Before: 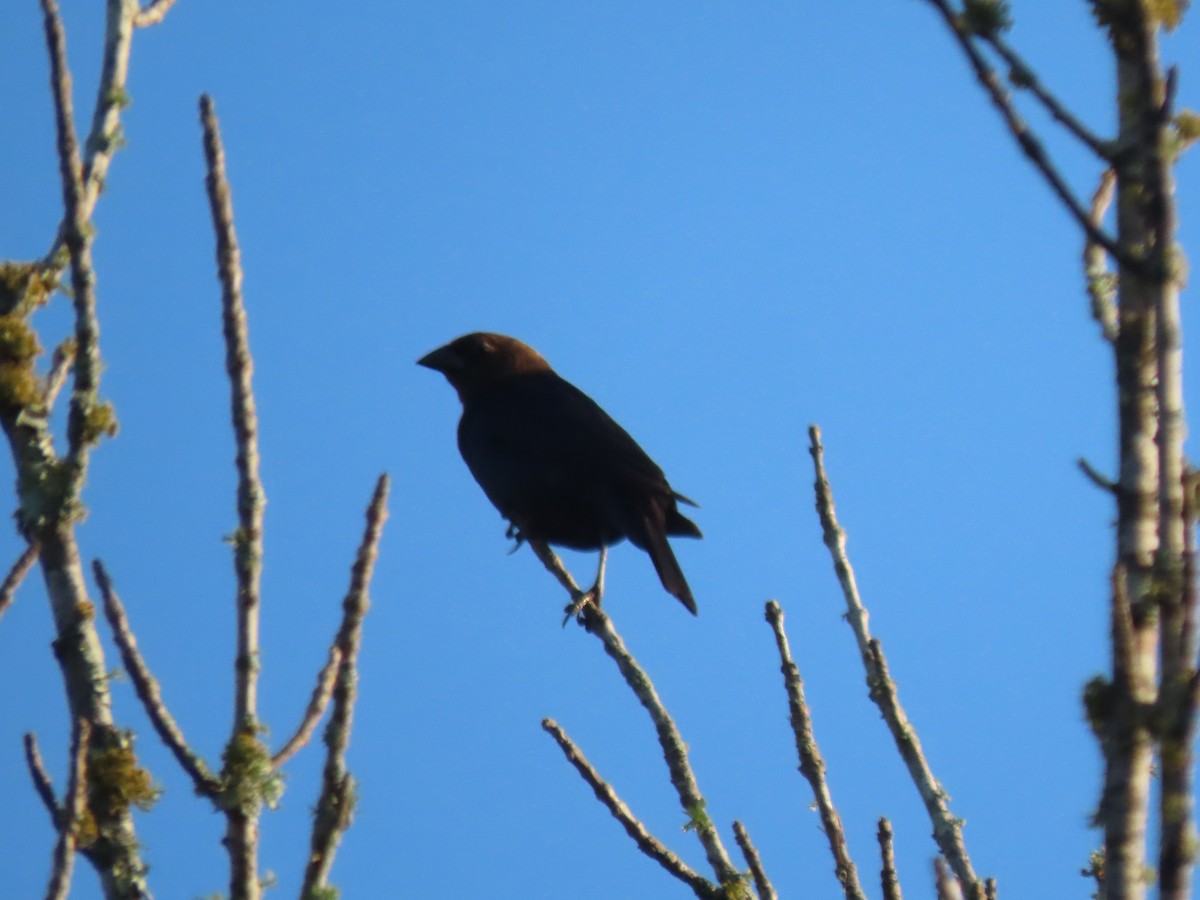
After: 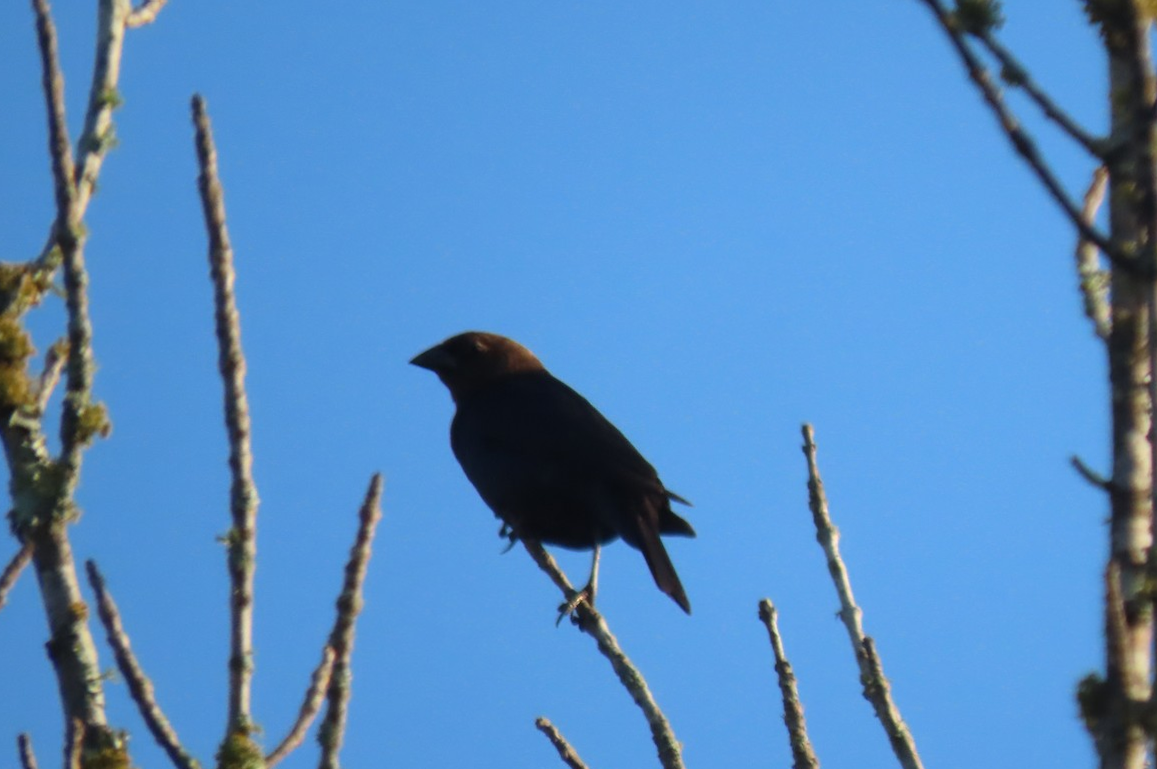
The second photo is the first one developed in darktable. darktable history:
crop and rotate: angle 0.169°, left 0.438%, right 2.75%, bottom 14.163%
contrast equalizer: octaves 7, y [[0.5 ×6], [0.5 ×6], [0.5, 0.5, 0.501, 0.545, 0.707, 0.863], [0 ×6], [0 ×6]]
